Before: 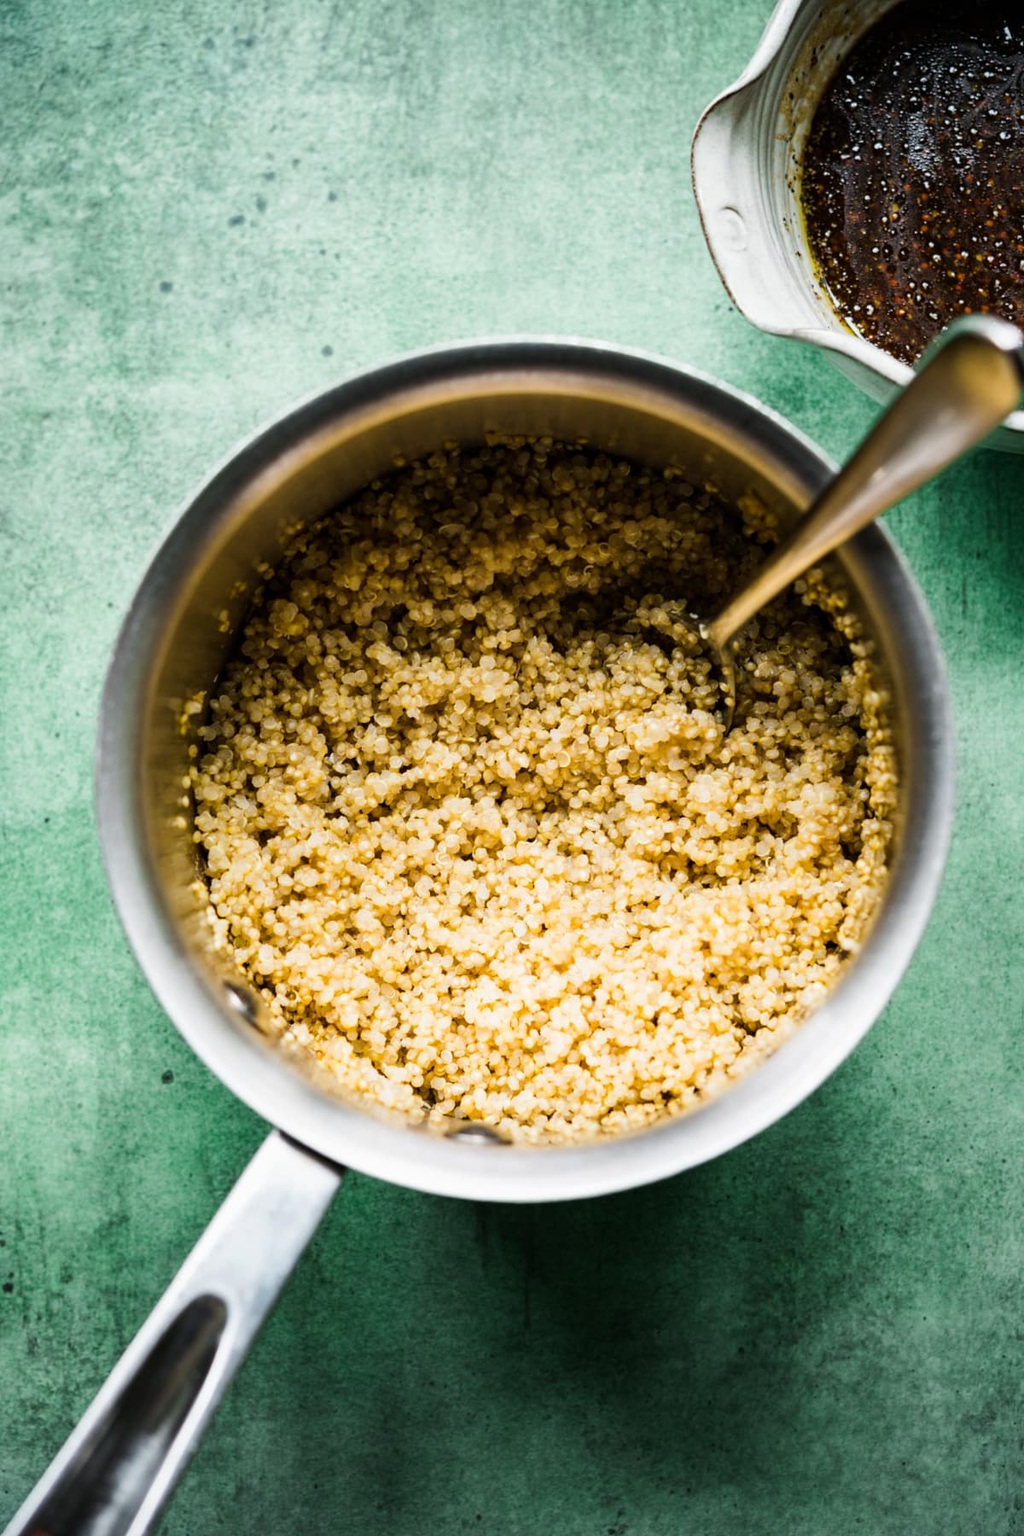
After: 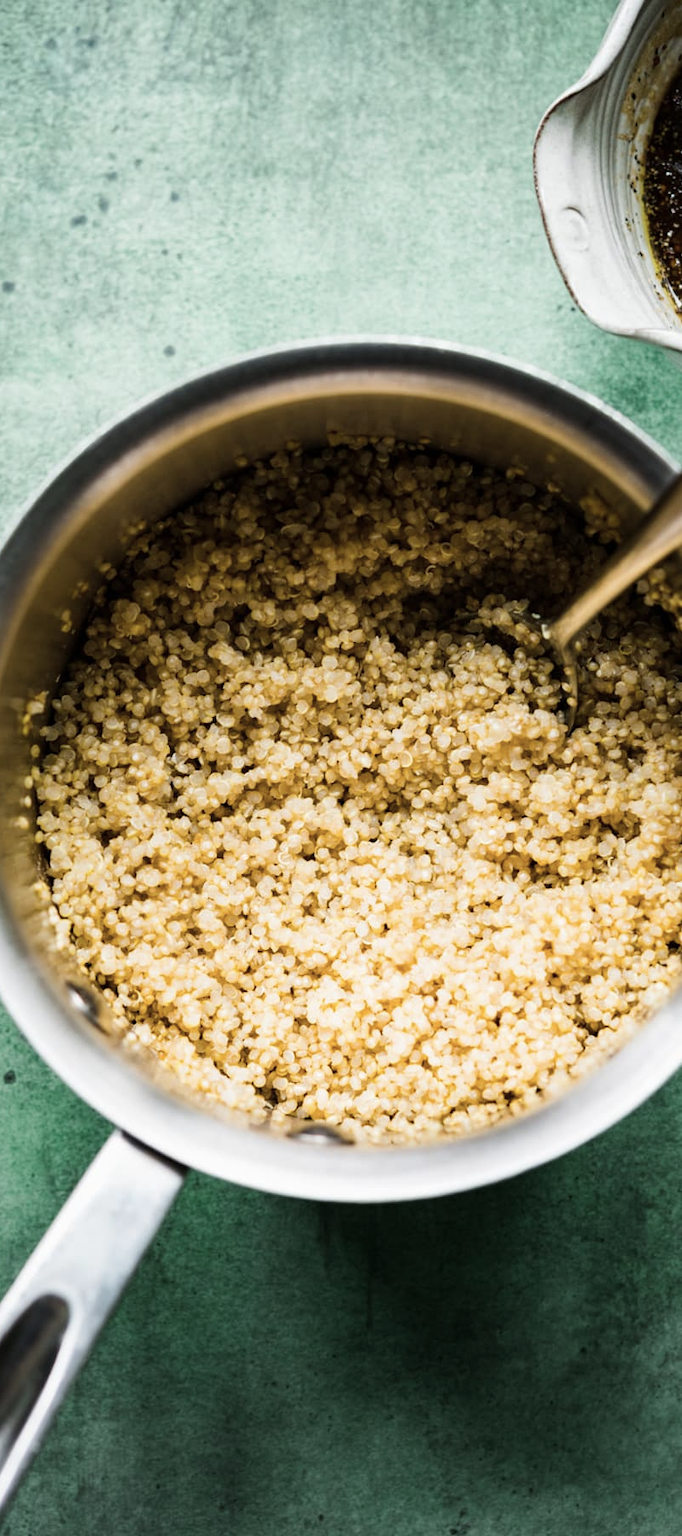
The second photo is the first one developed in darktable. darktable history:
color correction: saturation 0.8
crop and rotate: left 15.446%, right 17.836%
